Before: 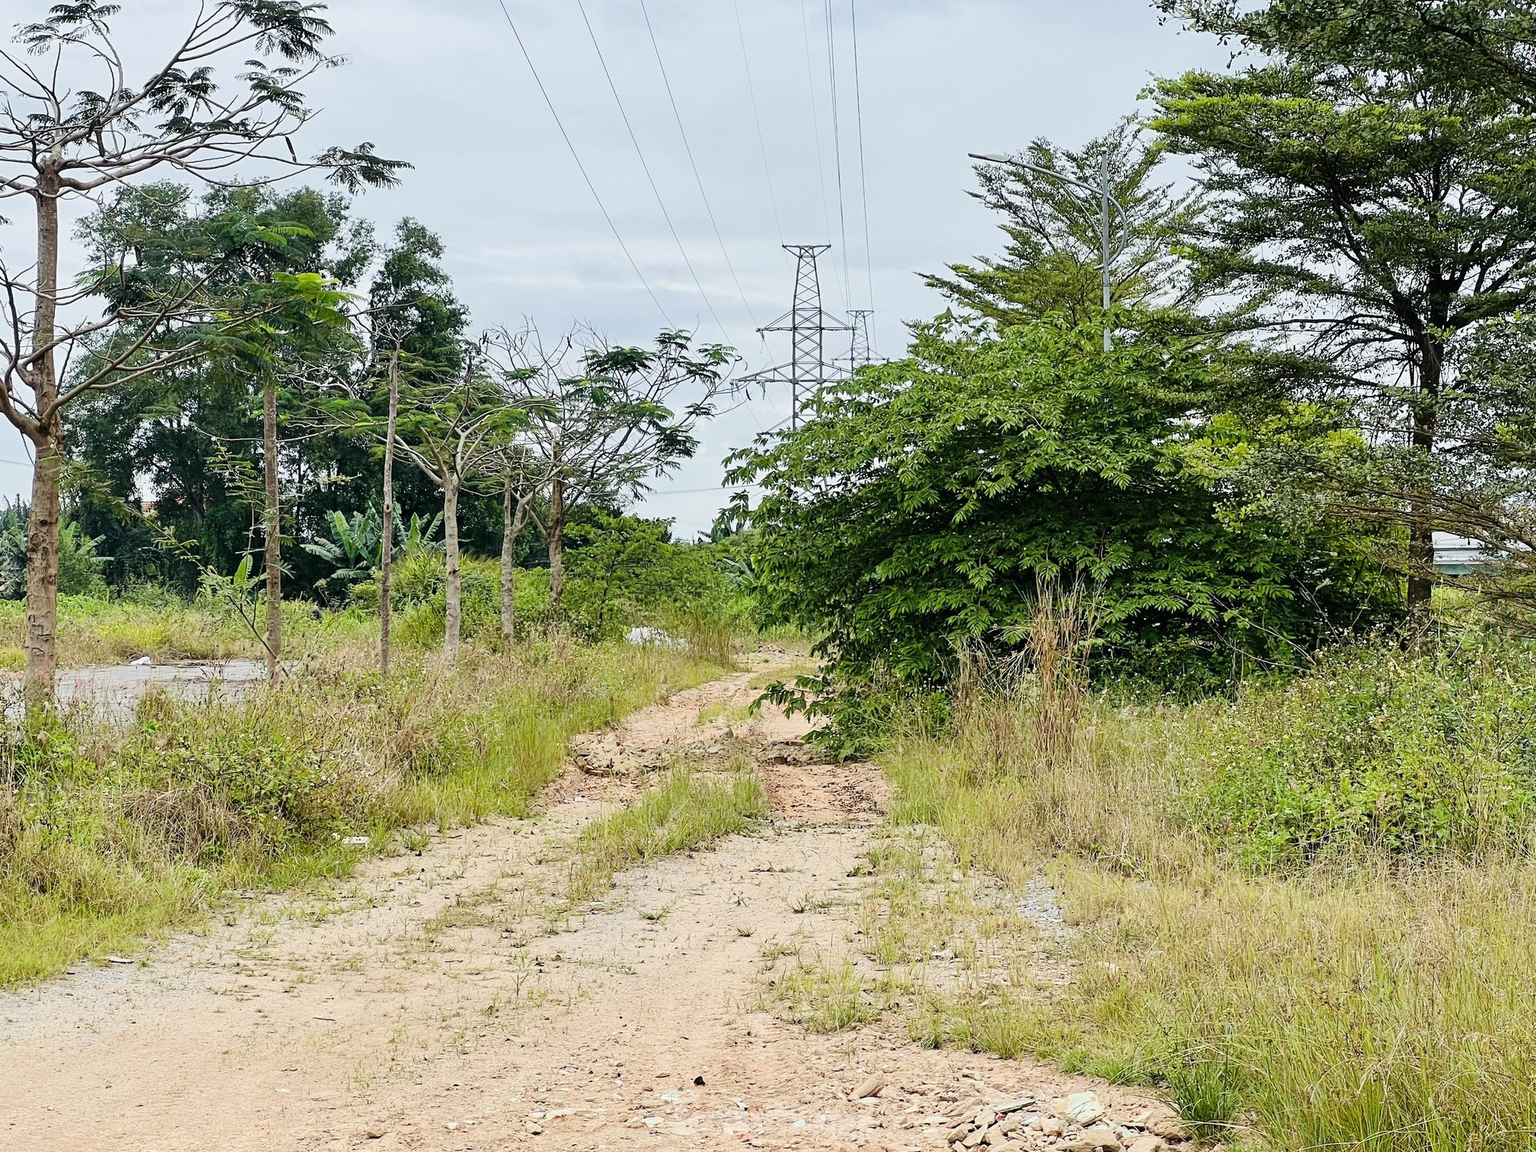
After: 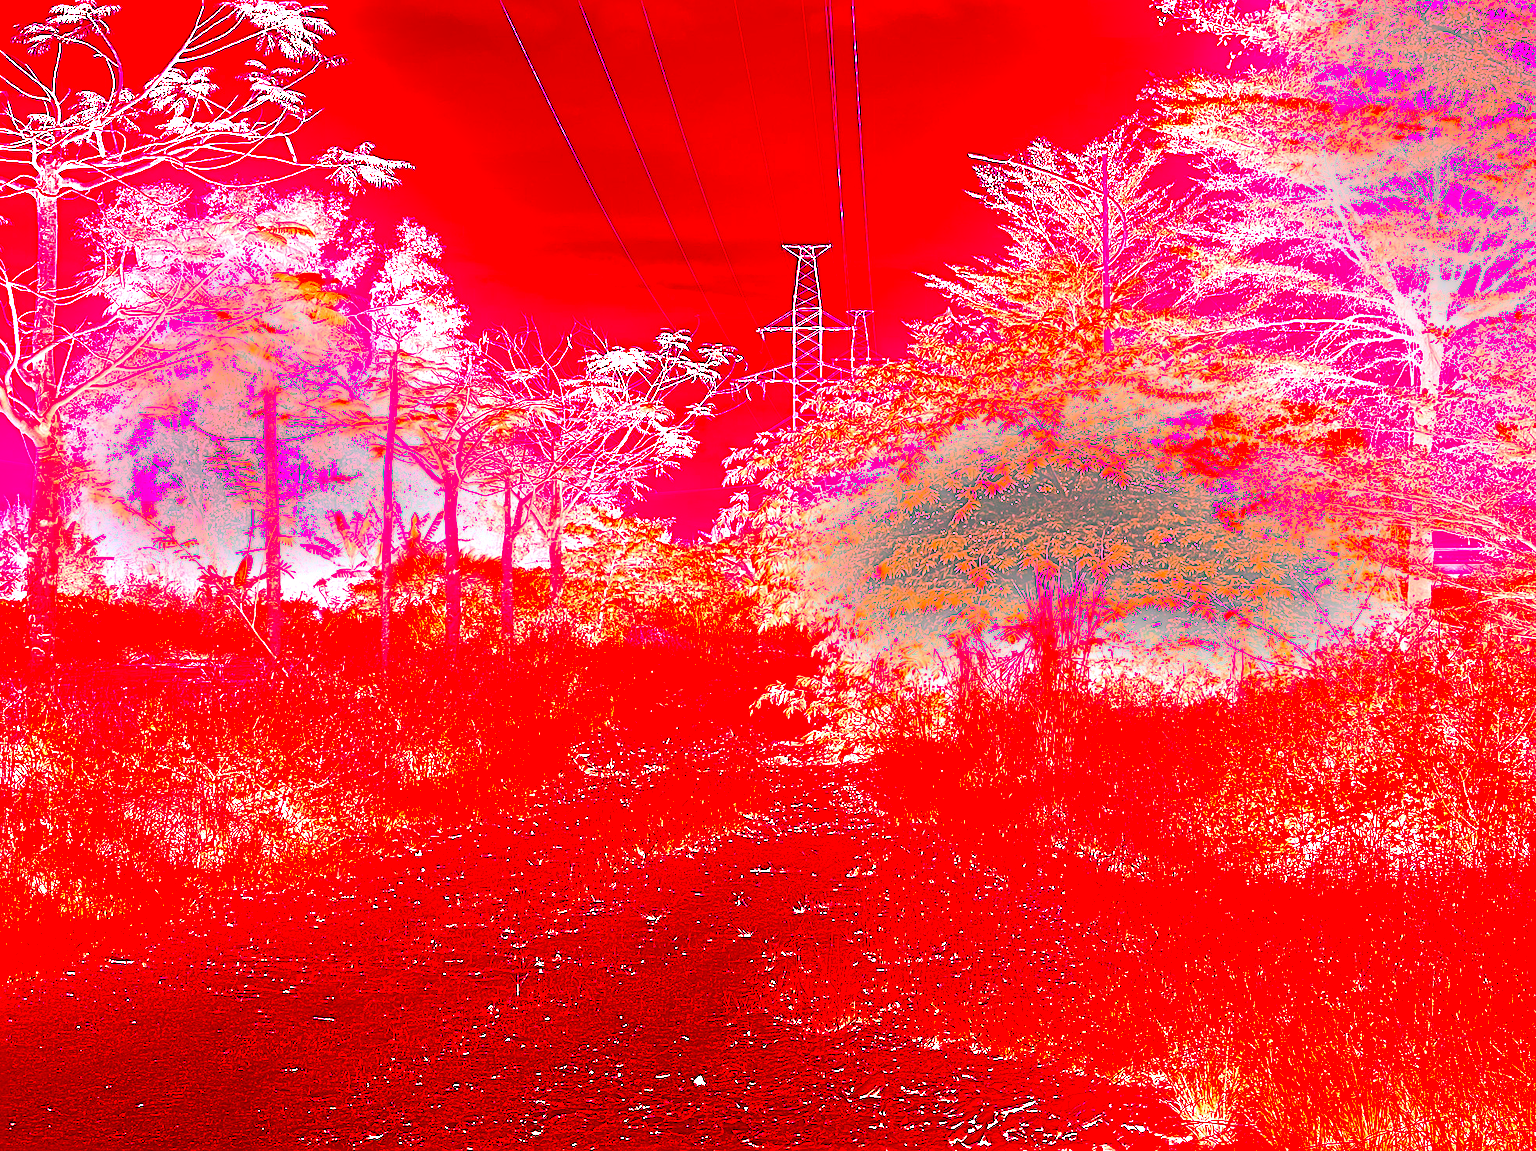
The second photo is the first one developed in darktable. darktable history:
sharpen: radius 2.817, amount 0.715
white balance: red 4.26, blue 1.802
bloom: on, module defaults
